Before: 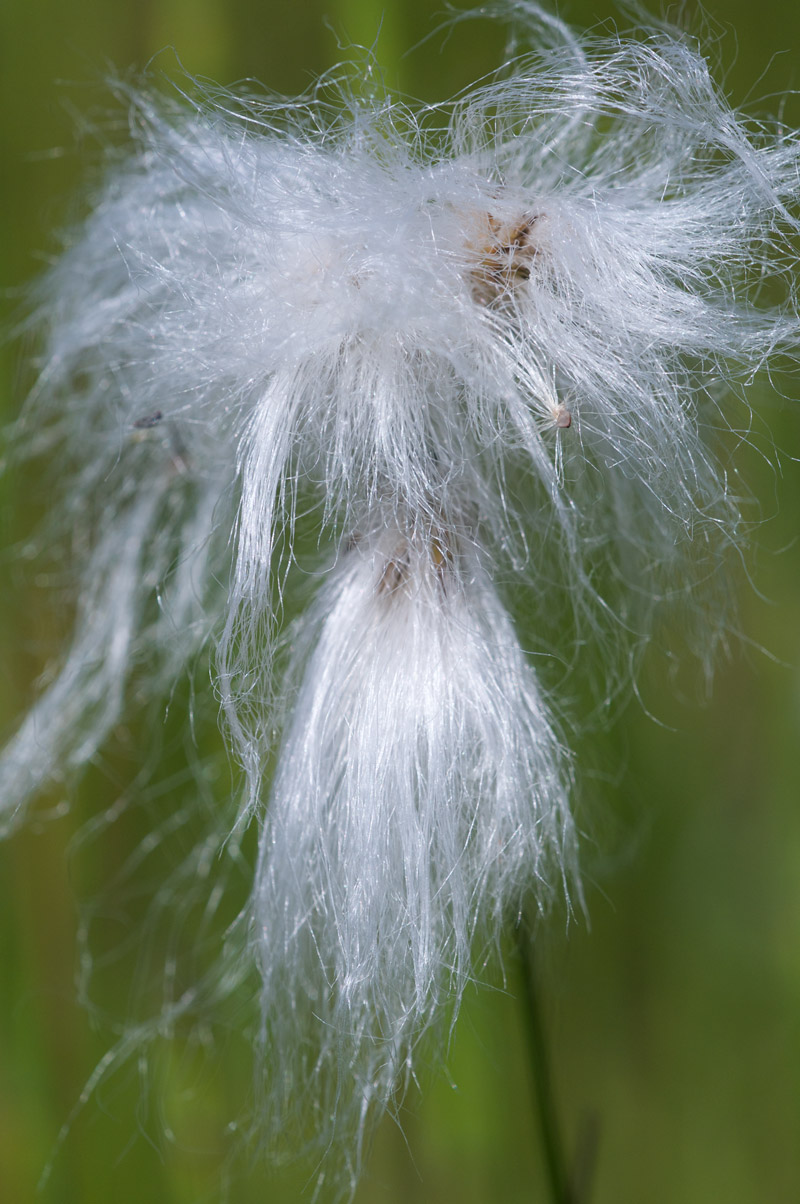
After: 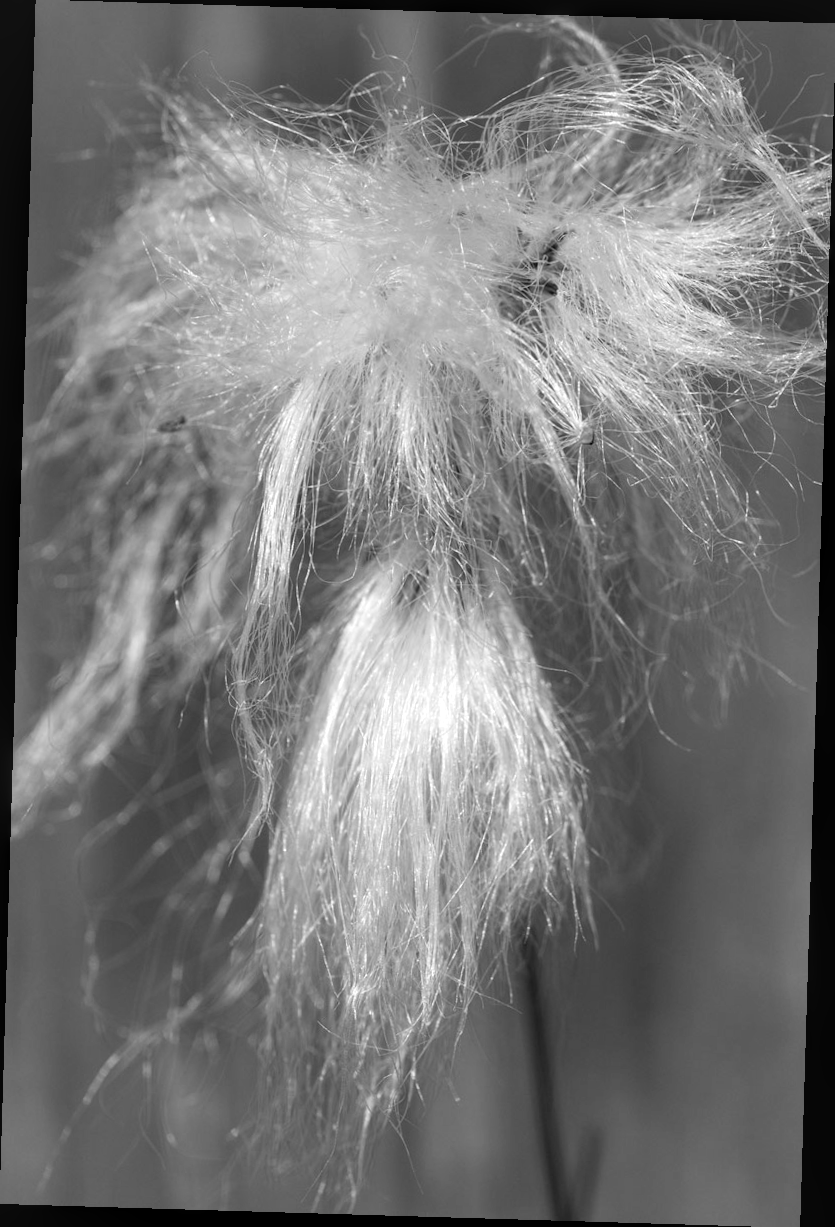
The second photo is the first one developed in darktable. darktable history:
lowpass: radius 0.1, contrast 0.85, saturation 1.1, unbound 0
local contrast: highlights 60%, shadows 60%, detail 160%
monochrome: on, module defaults
rotate and perspective: rotation 1.72°, automatic cropping off
